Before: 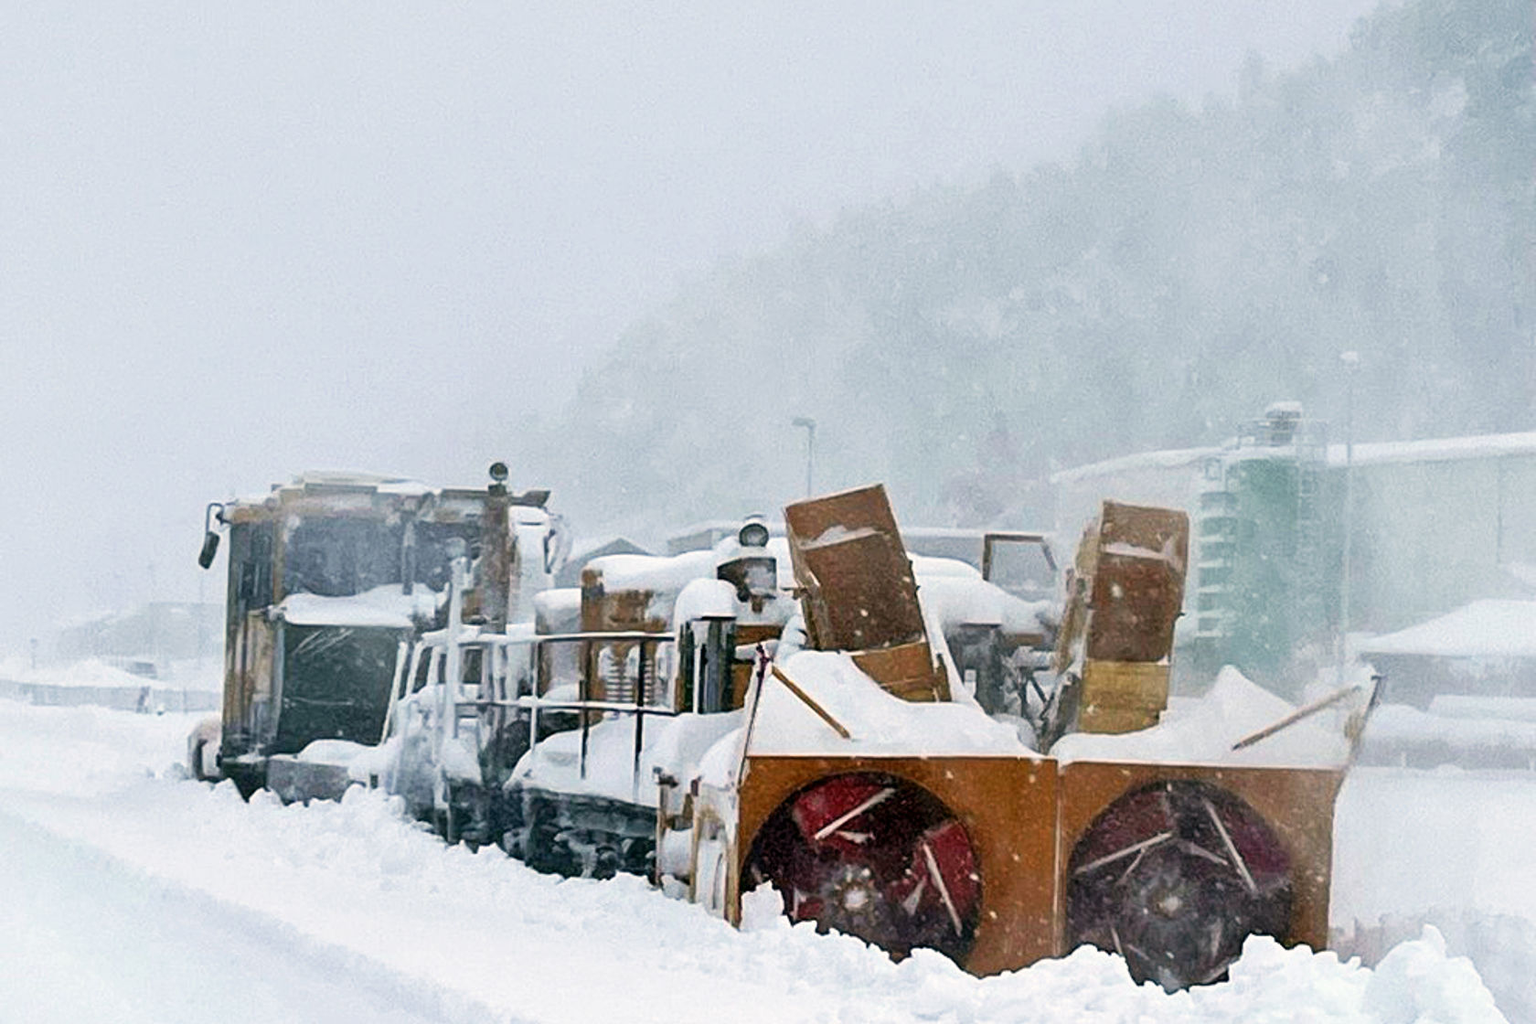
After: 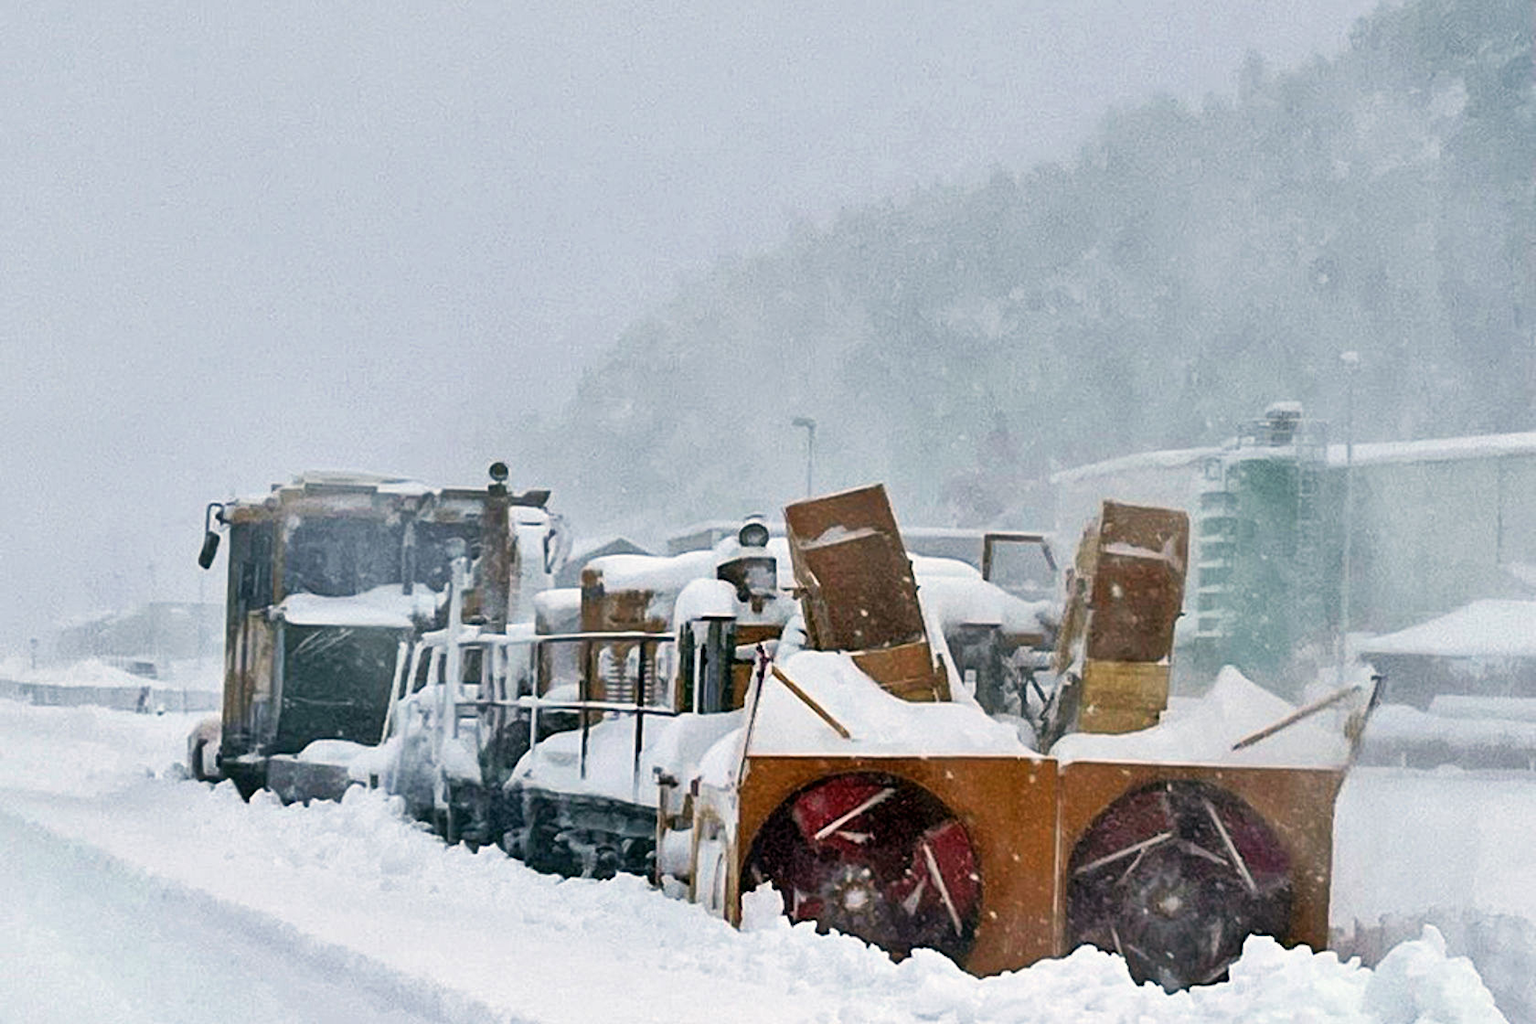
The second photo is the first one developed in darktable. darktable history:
shadows and highlights: shadows 6.86, soften with gaussian
